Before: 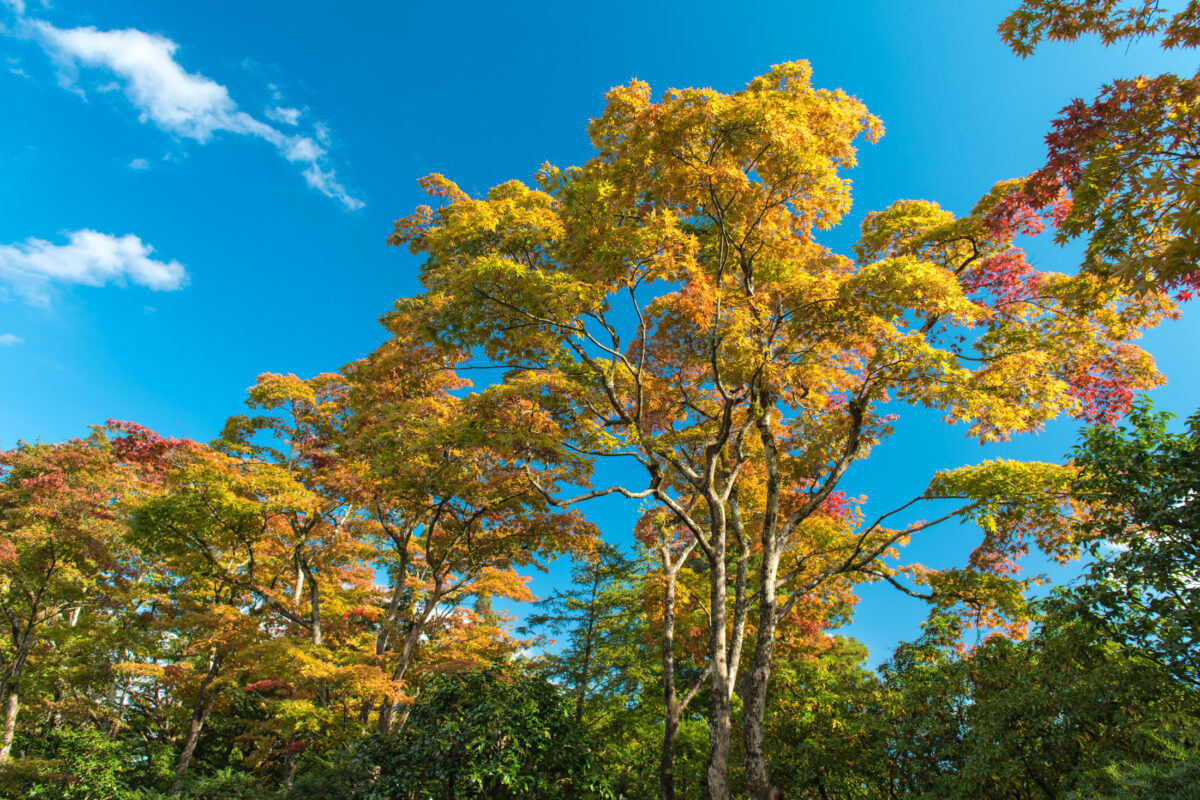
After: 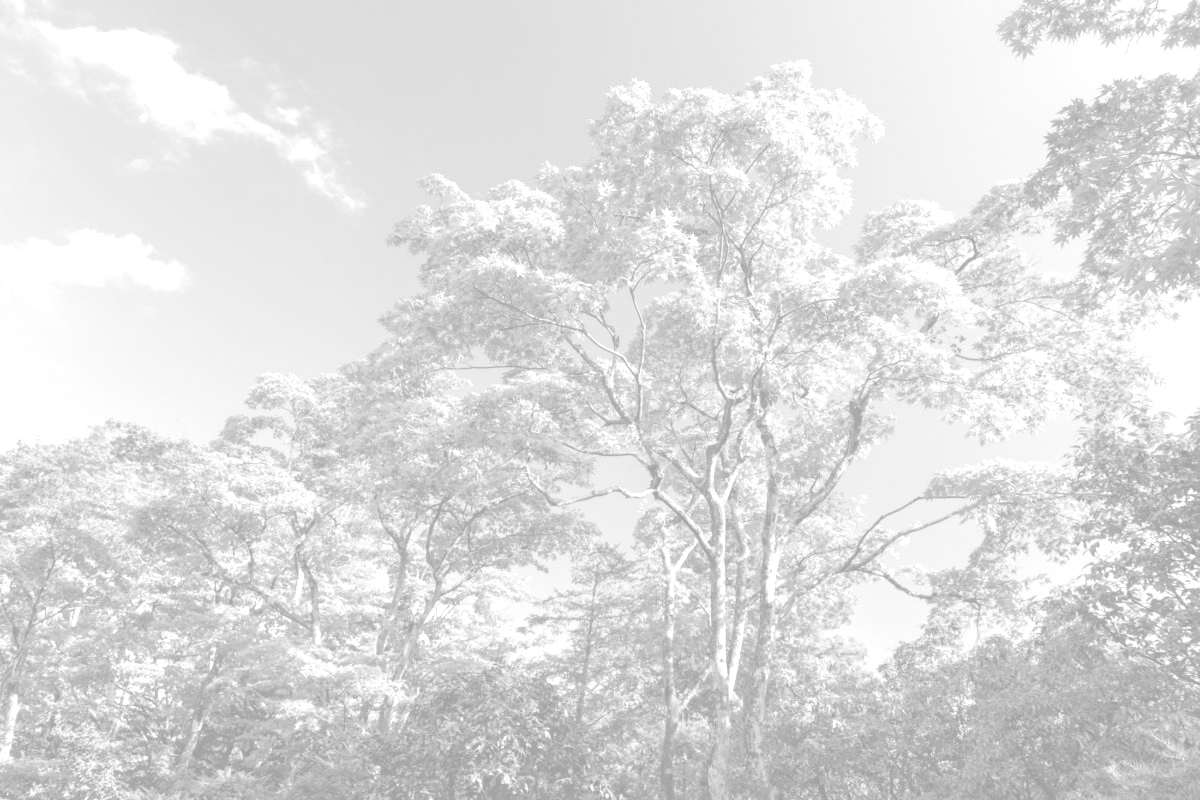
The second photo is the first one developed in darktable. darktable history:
colorize: hue 36°, saturation 71%, lightness 80.79%
monochrome: a 14.95, b -89.96
